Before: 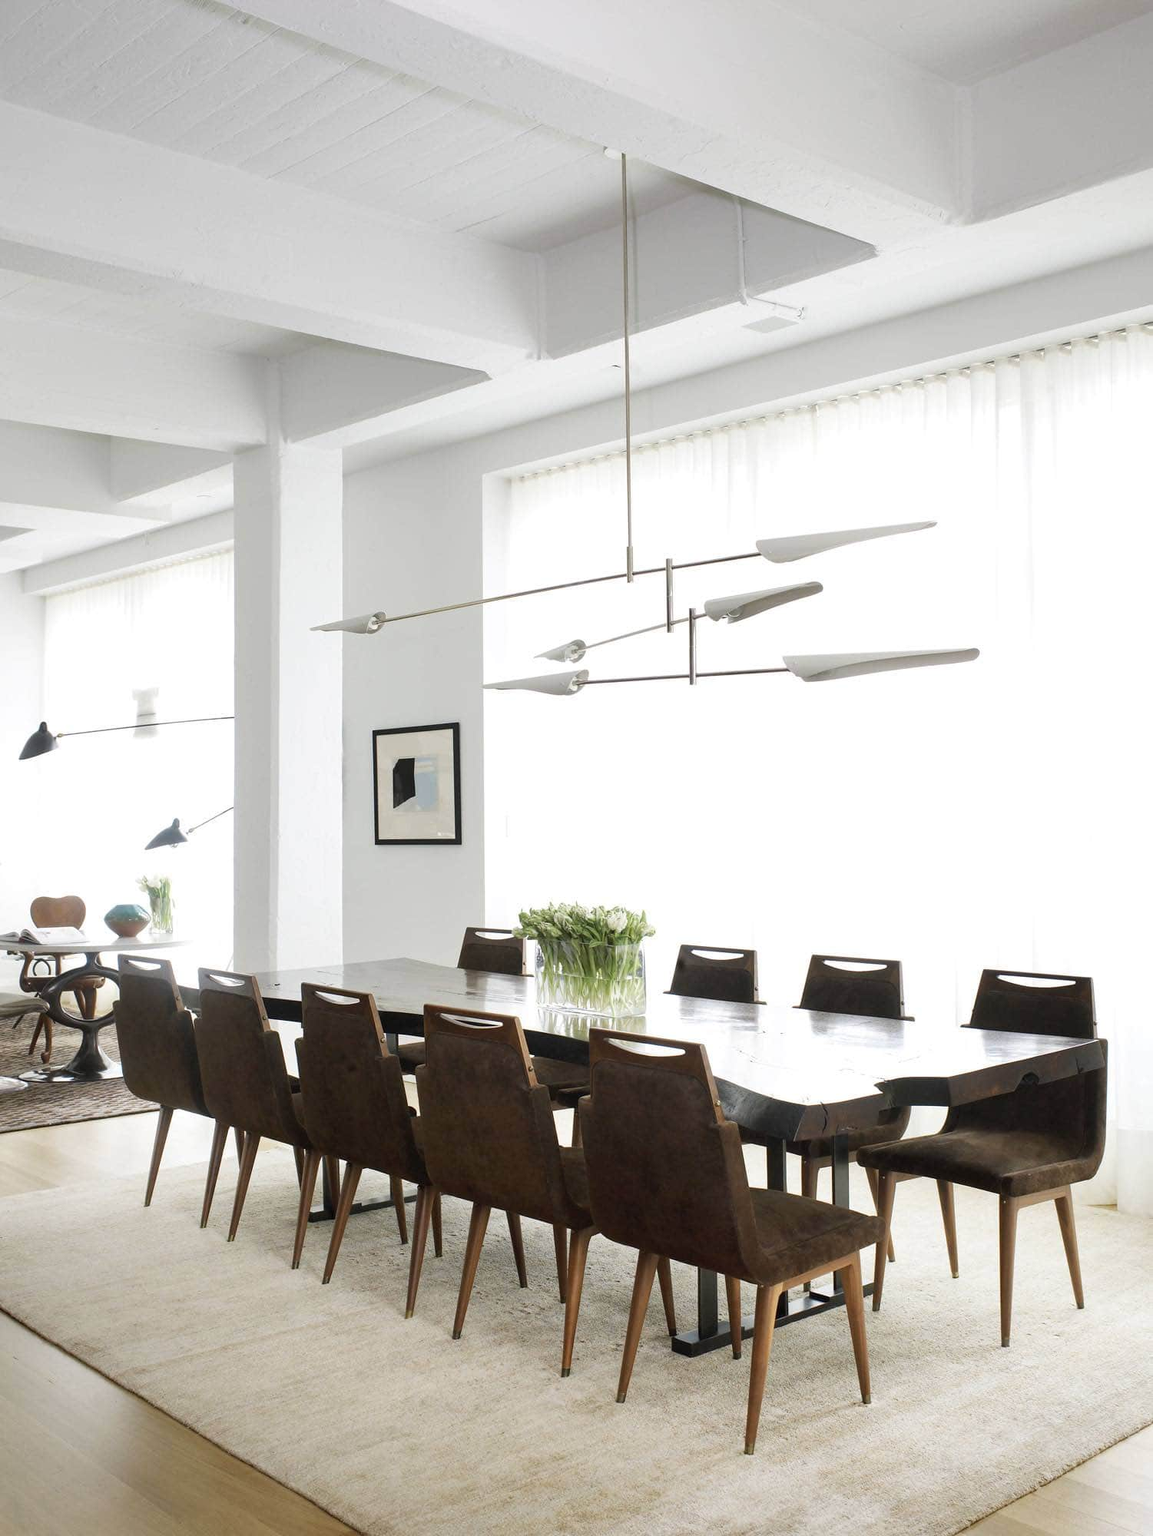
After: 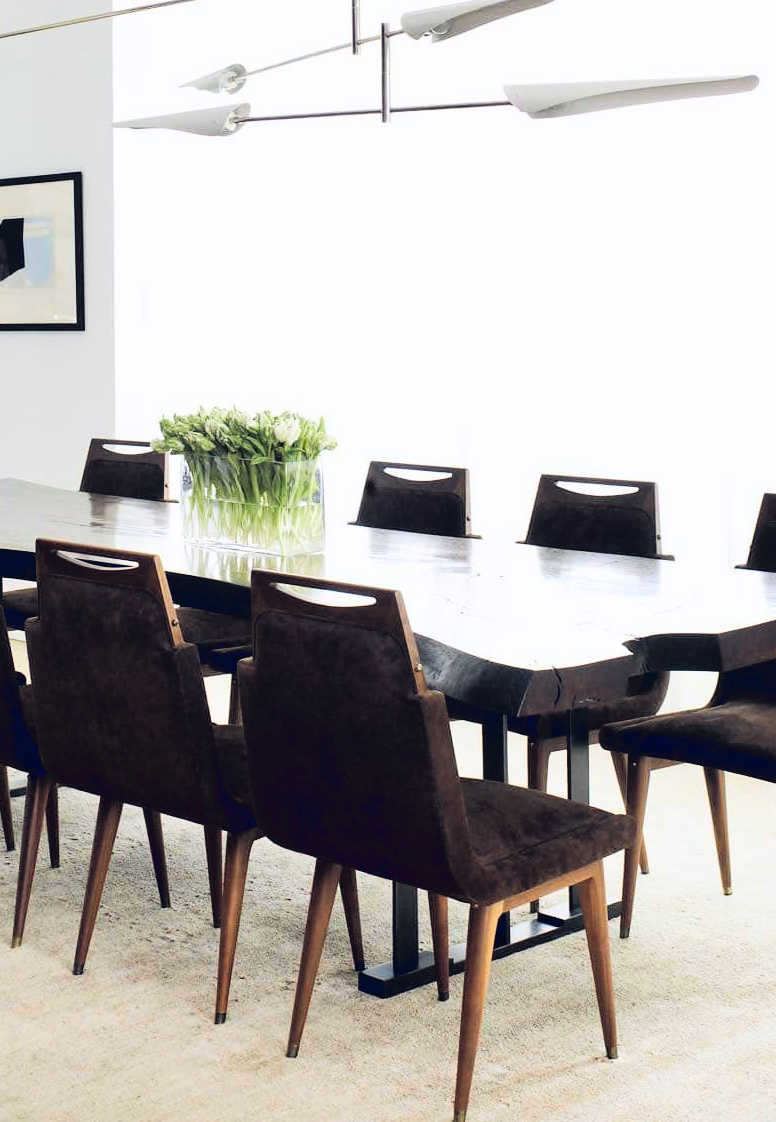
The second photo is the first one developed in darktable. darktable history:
color balance rgb: global offset › luminance -0.289%, global offset › chroma 0.308%, global offset › hue 259.28°, linear chroma grading › global chroma 14.66%, perceptual saturation grading › global saturation 0.206%, global vibrance 20%
tone curve: curves: ch0 [(0, 0.021) (0.148, 0.076) (0.232, 0.191) (0.398, 0.423) (0.572, 0.672) (0.705, 0.812) (0.877, 0.931) (0.99, 0.987)]; ch1 [(0, 0) (0.377, 0.325) (0.493, 0.486) (0.508, 0.502) (0.515, 0.514) (0.554, 0.586) (0.623, 0.658) (0.701, 0.704) (0.778, 0.751) (1, 1)]; ch2 [(0, 0) (0.431, 0.398) (0.485, 0.486) (0.495, 0.498) (0.511, 0.507) (0.58, 0.66) (0.679, 0.757) (0.749, 0.829) (1, 0.991)], color space Lab, linked channels, preserve colors none
crop: left 34.379%, top 38.469%, right 13.904%, bottom 5.423%
